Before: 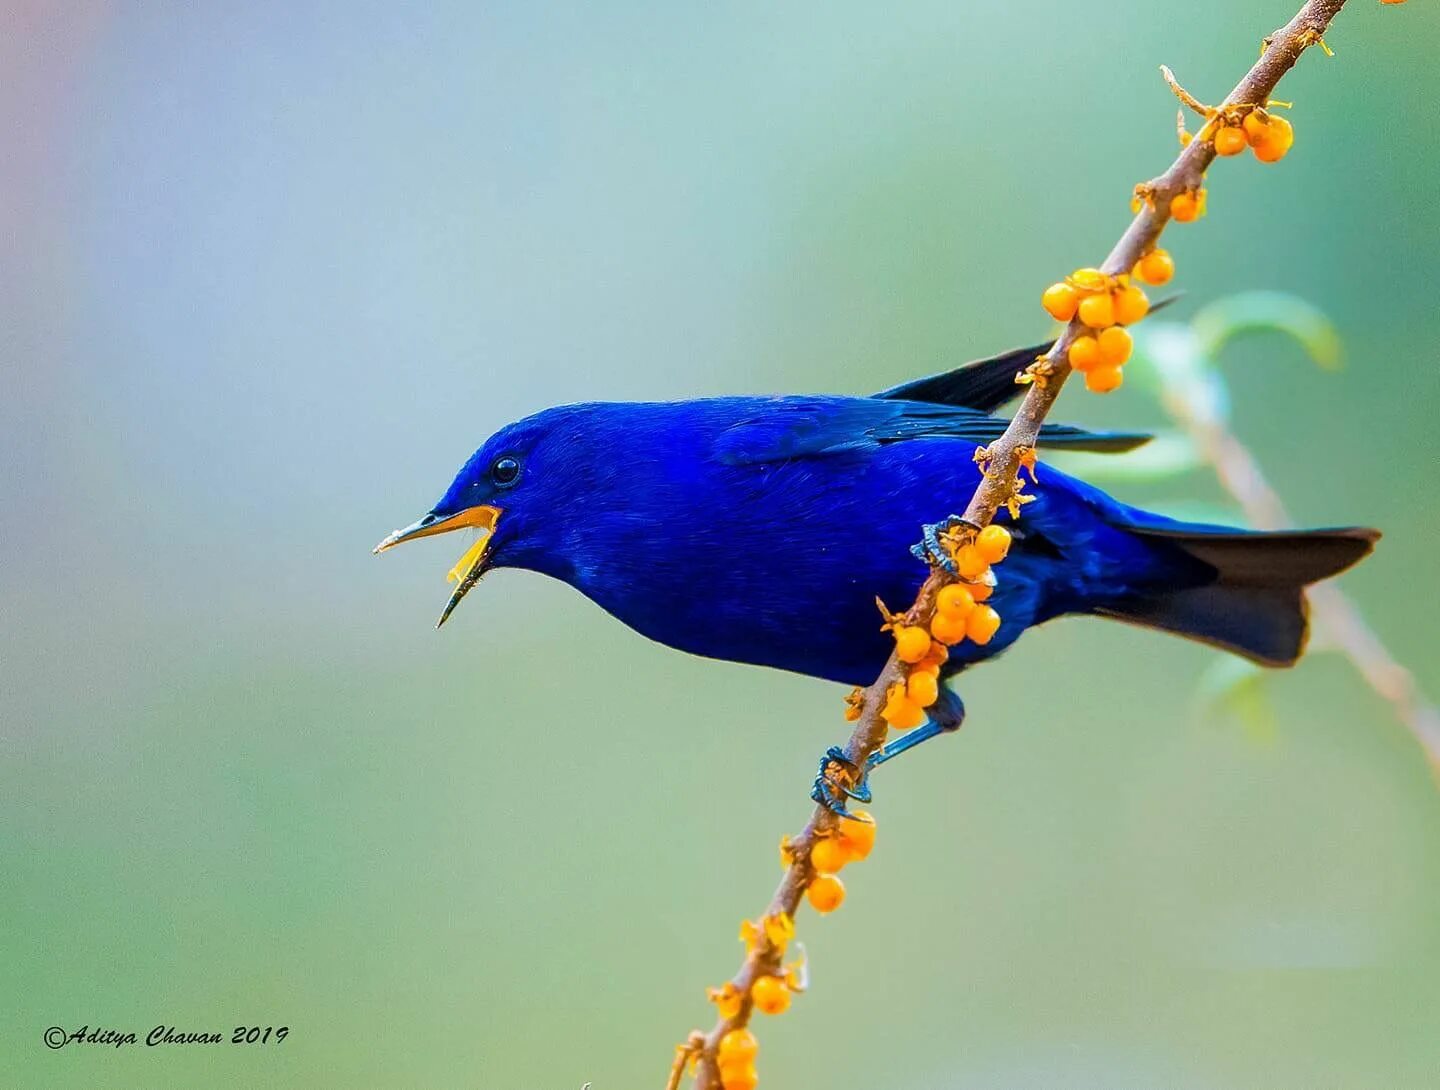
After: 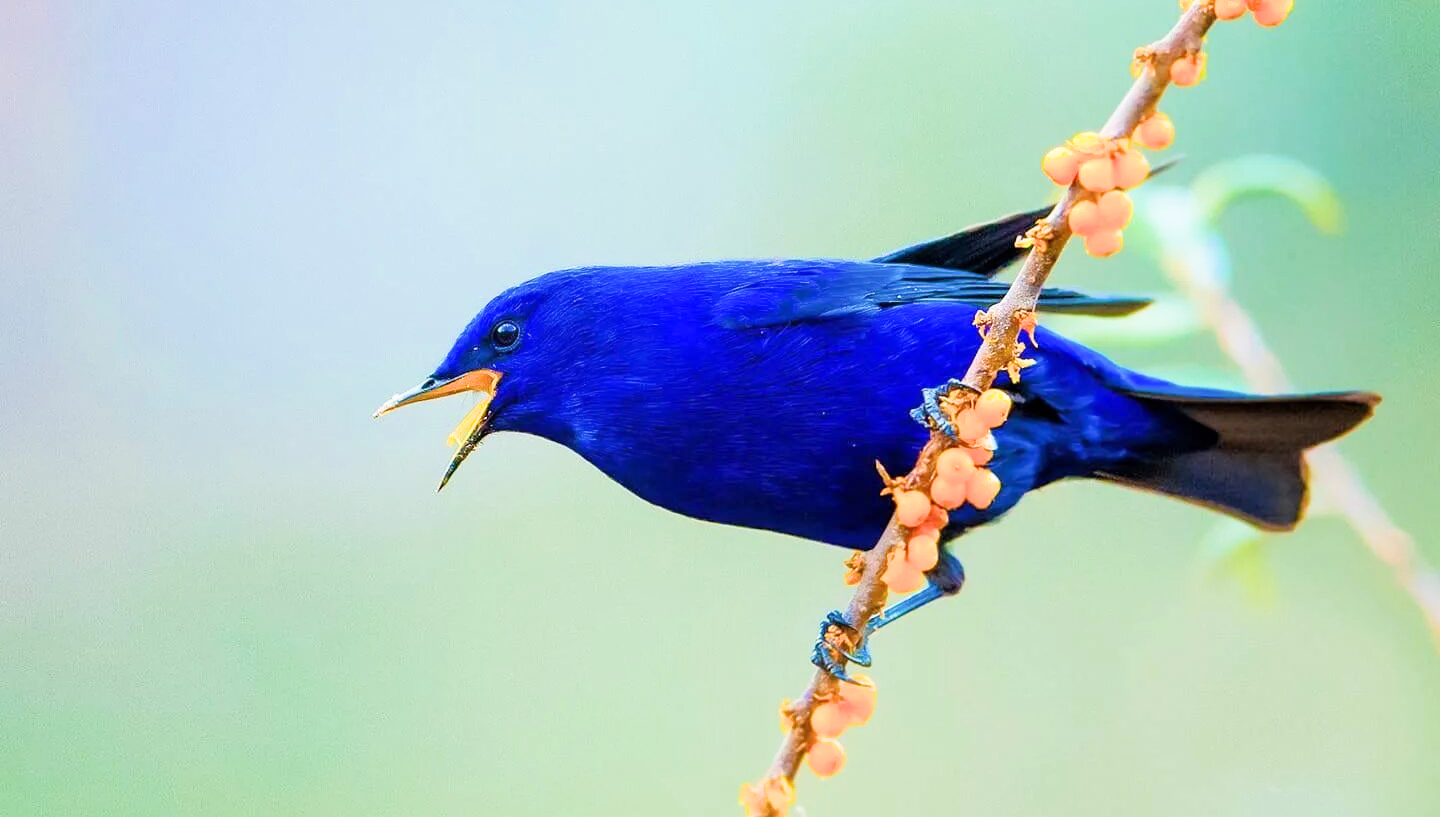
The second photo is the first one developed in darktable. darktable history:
exposure: black level correction 0, exposure 1.098 EV, compensate highlight preservation false
filmic rgb: black relative exposure -7.99 EV, white relative exposure 3.81 EV, hardness 4.36
crop and rotate: top 12.486%, bottom 12.528%
